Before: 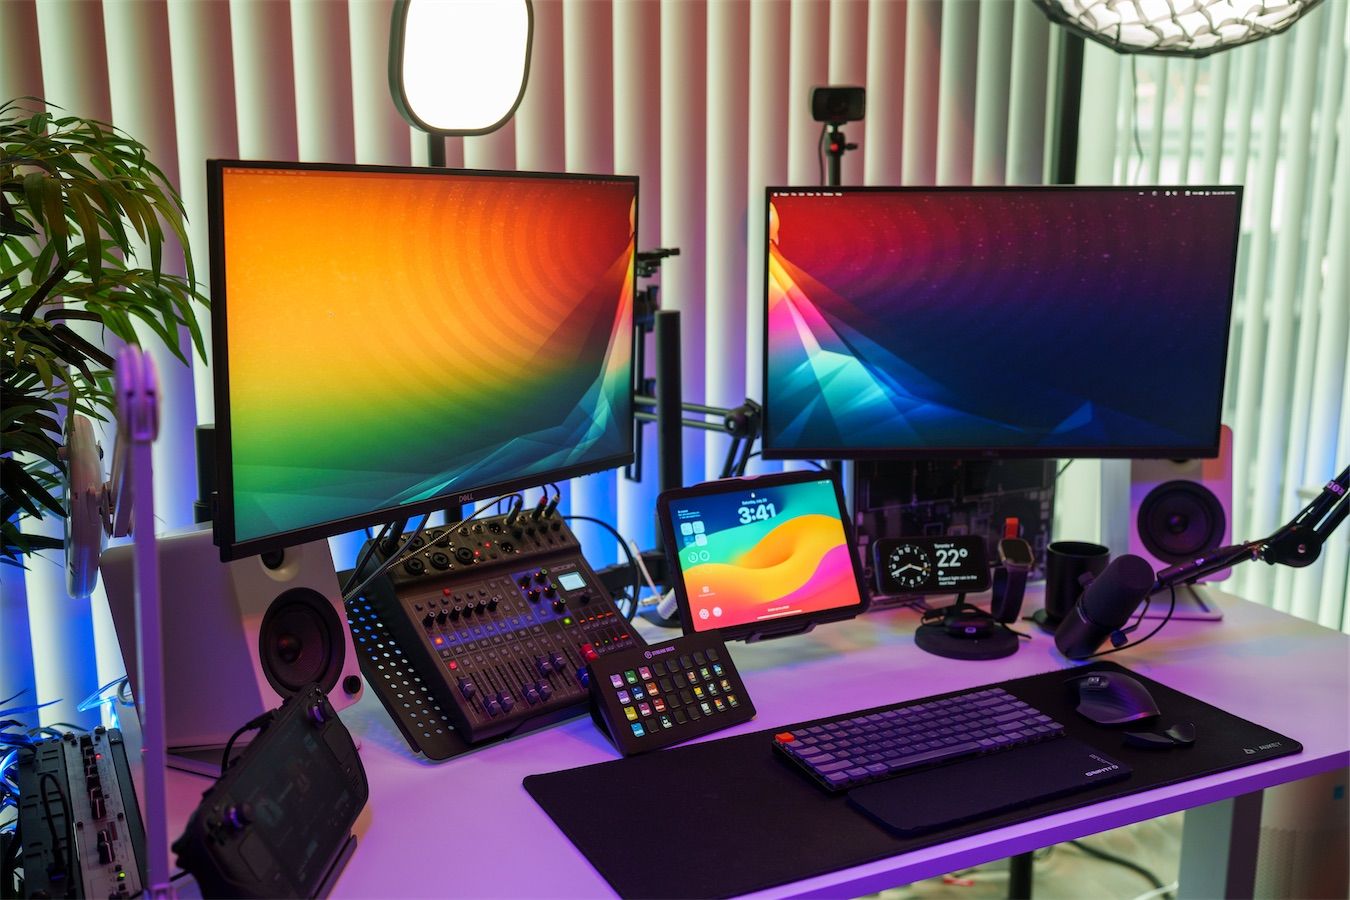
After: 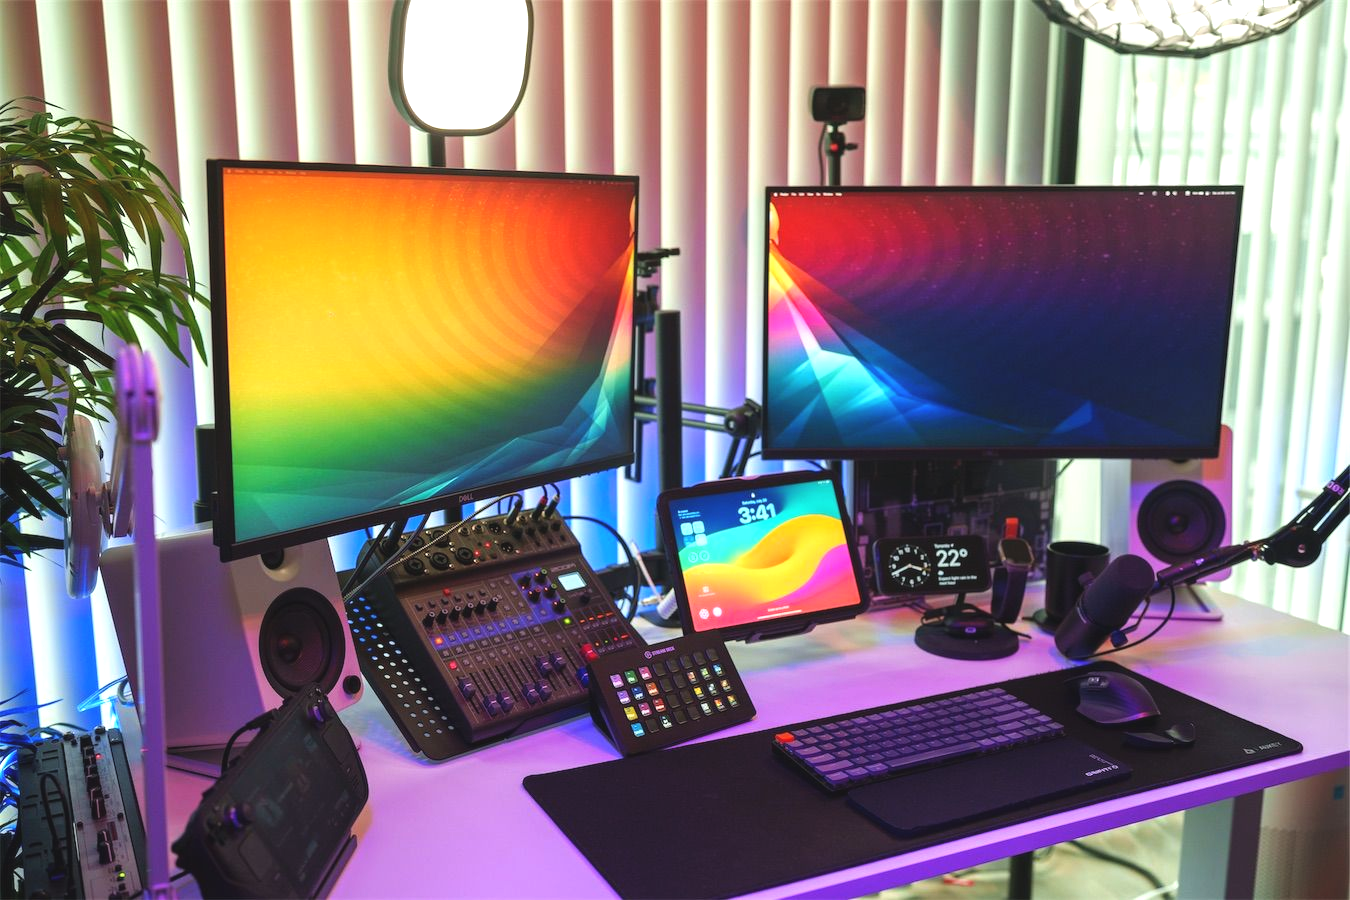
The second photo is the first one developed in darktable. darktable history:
exposure: black level correction -0.005, exposure 0.619 EV, compensate exposure bias true, compensate highlight preservation false
